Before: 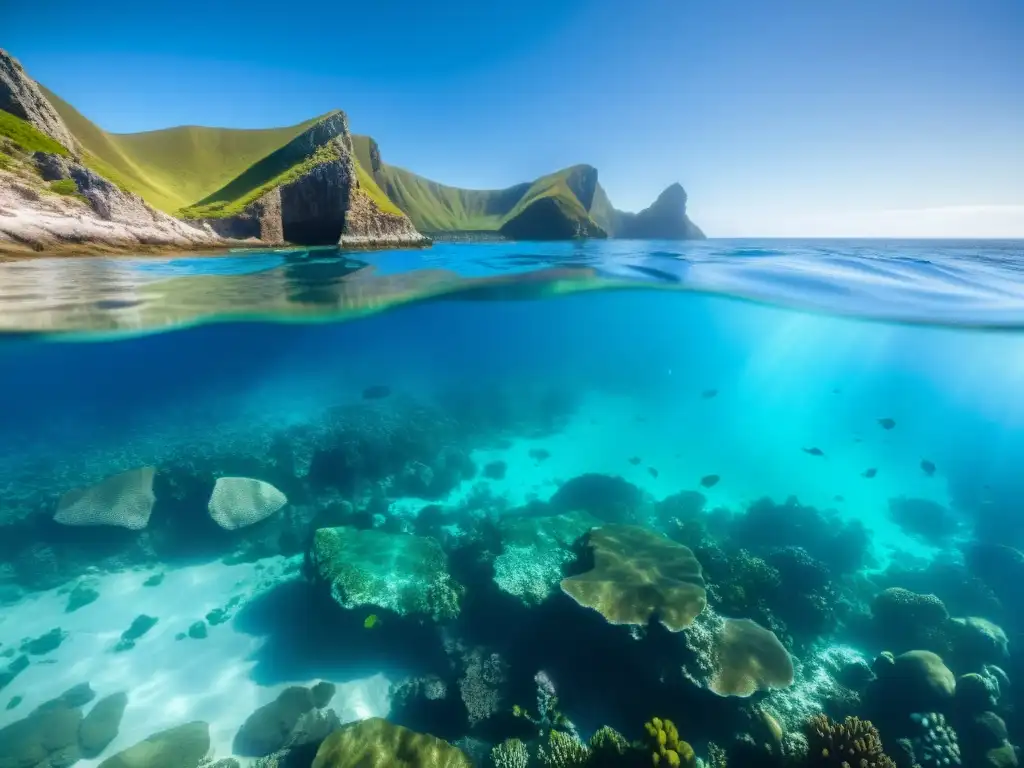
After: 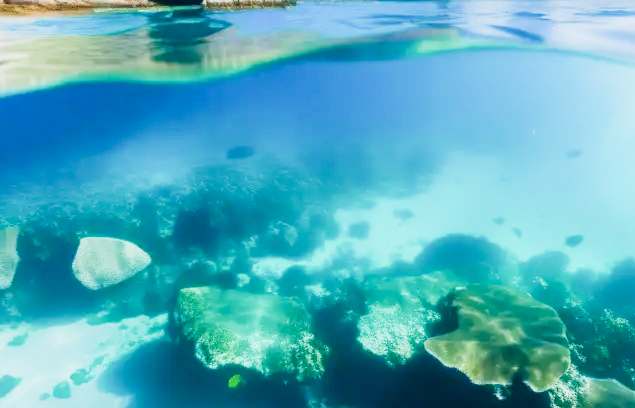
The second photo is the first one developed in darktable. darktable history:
exposure: exposure 1.137 EV, compensate highlight preservation false
sigmoid: on, module defaults
crop: left 13.312%, top 31.28%, right 24.627%, bottom 15.582%
